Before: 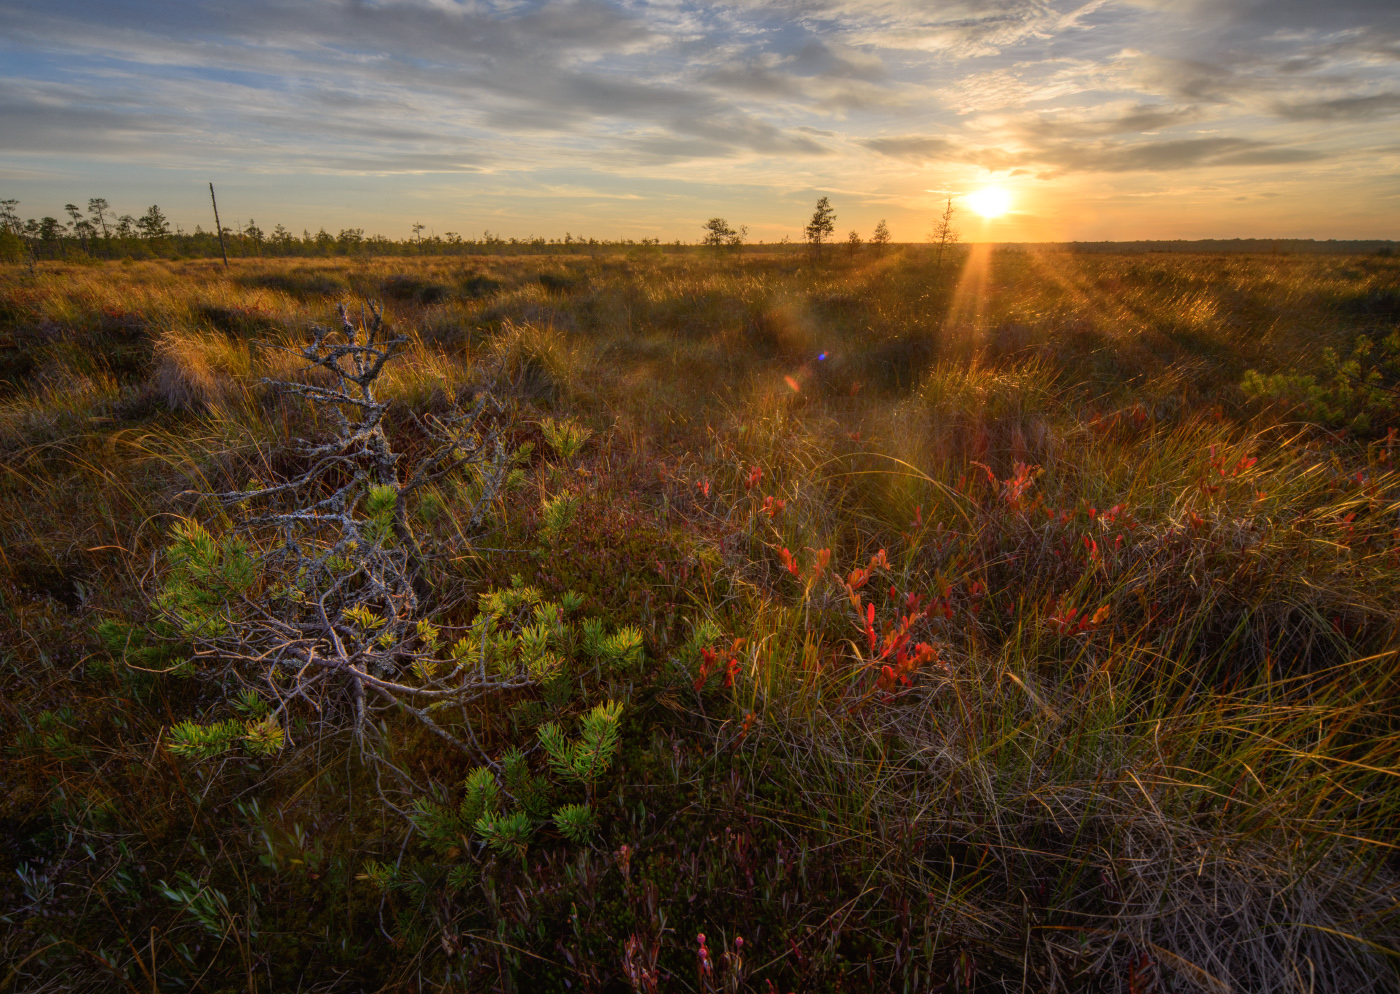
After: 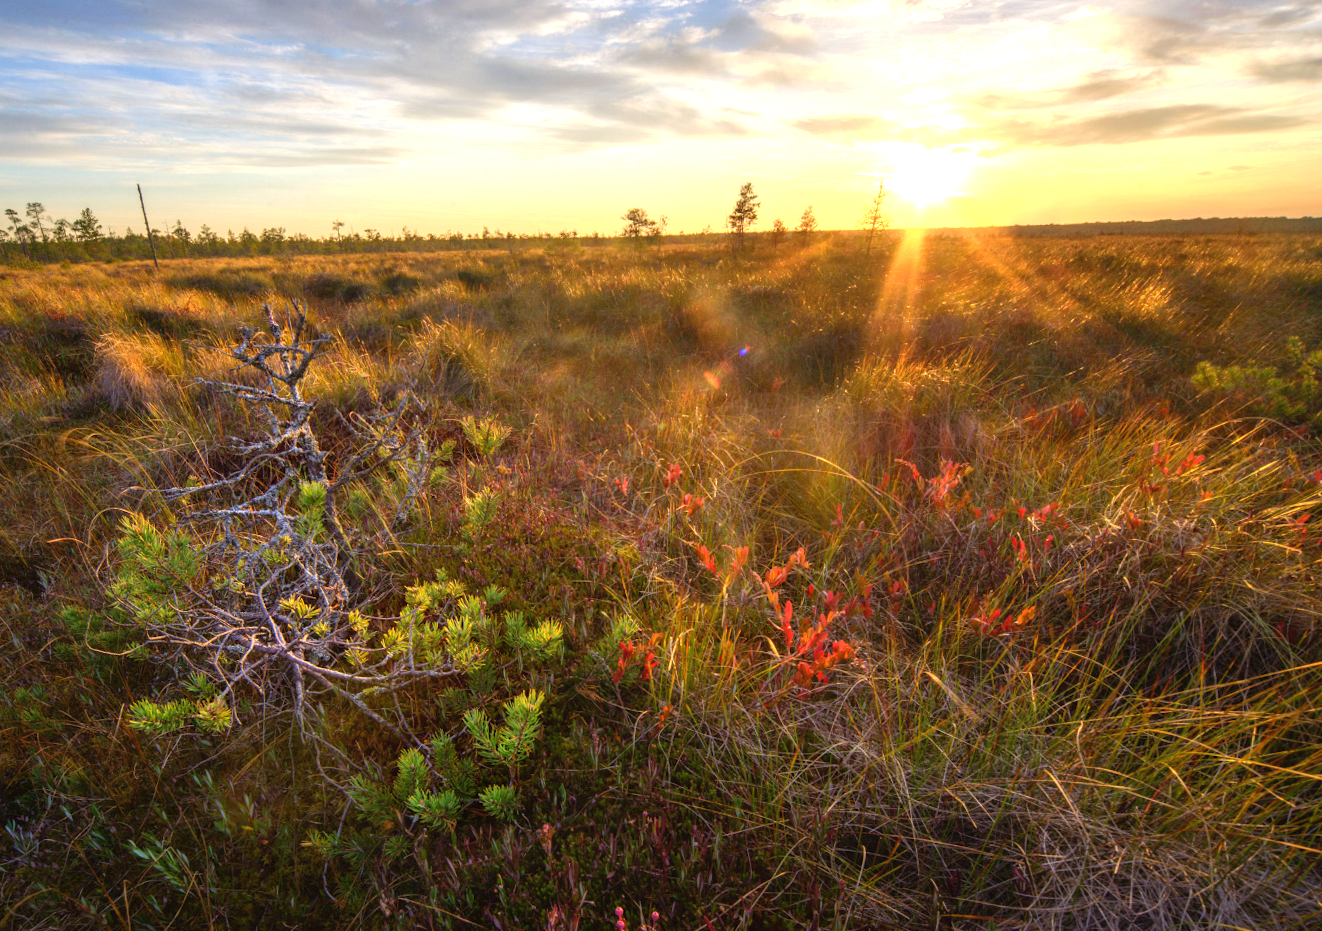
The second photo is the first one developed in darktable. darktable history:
rotate and perspective: rotation 0.062°, lens shift (vertical) 0.115, lens shift (horizontal) -0.133, crop left 0.047, crop right 0.94, crop top 0.061, crop bottom 0.94
exposure: black level correction 0, exposure 1.173 EV, compensate exposure bias true, compensate highlight preservation false
velvia: on, module defaults
